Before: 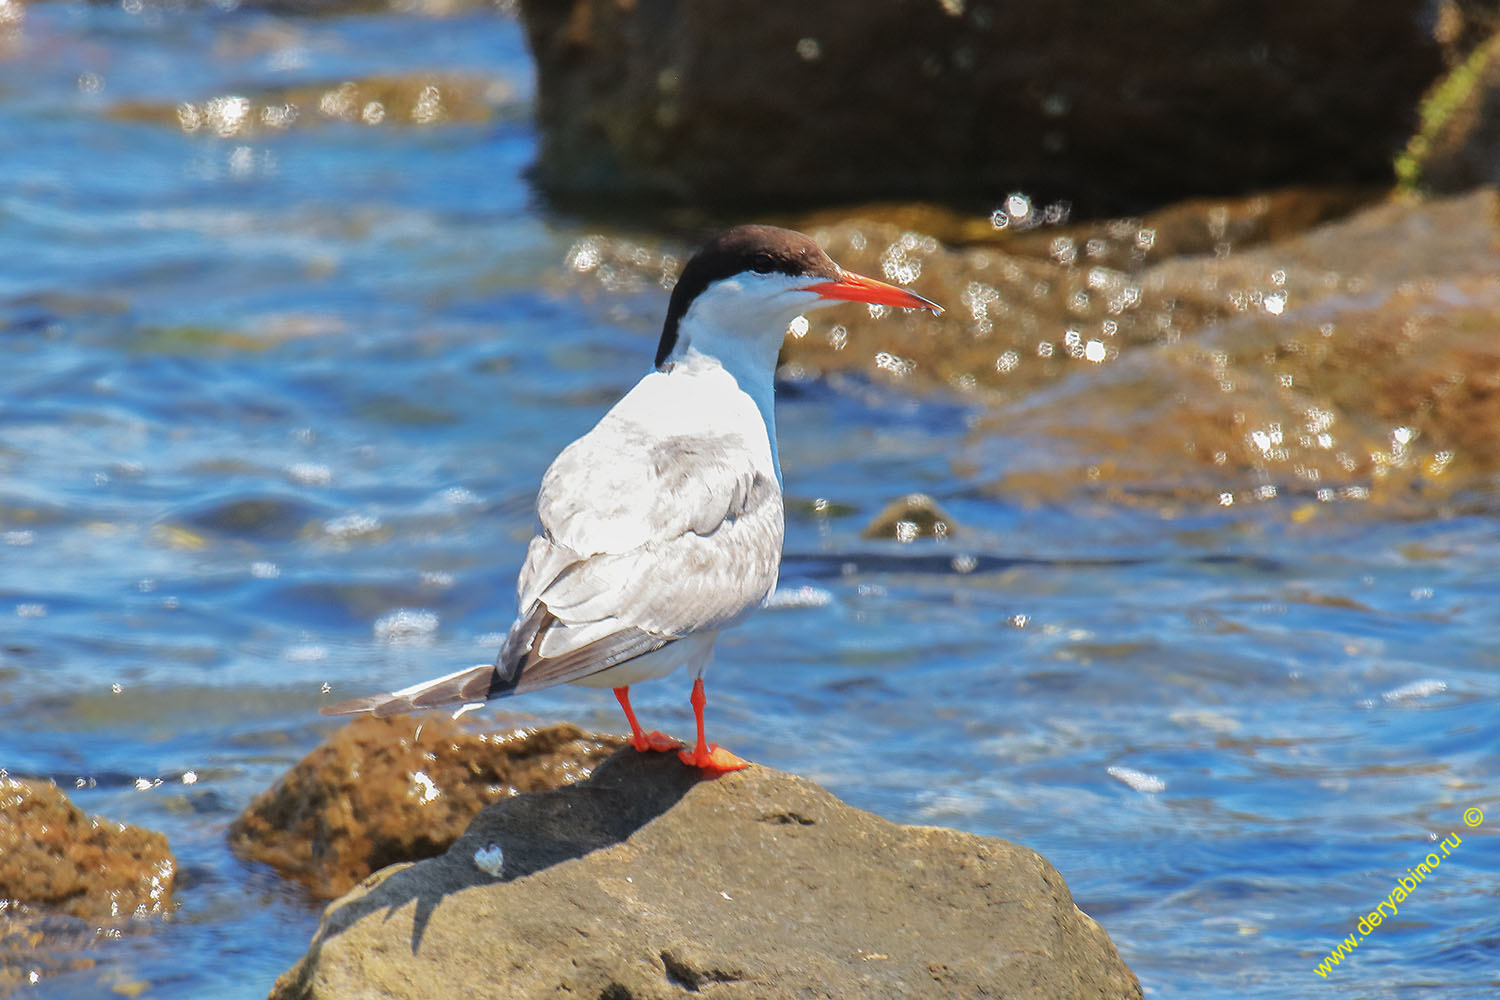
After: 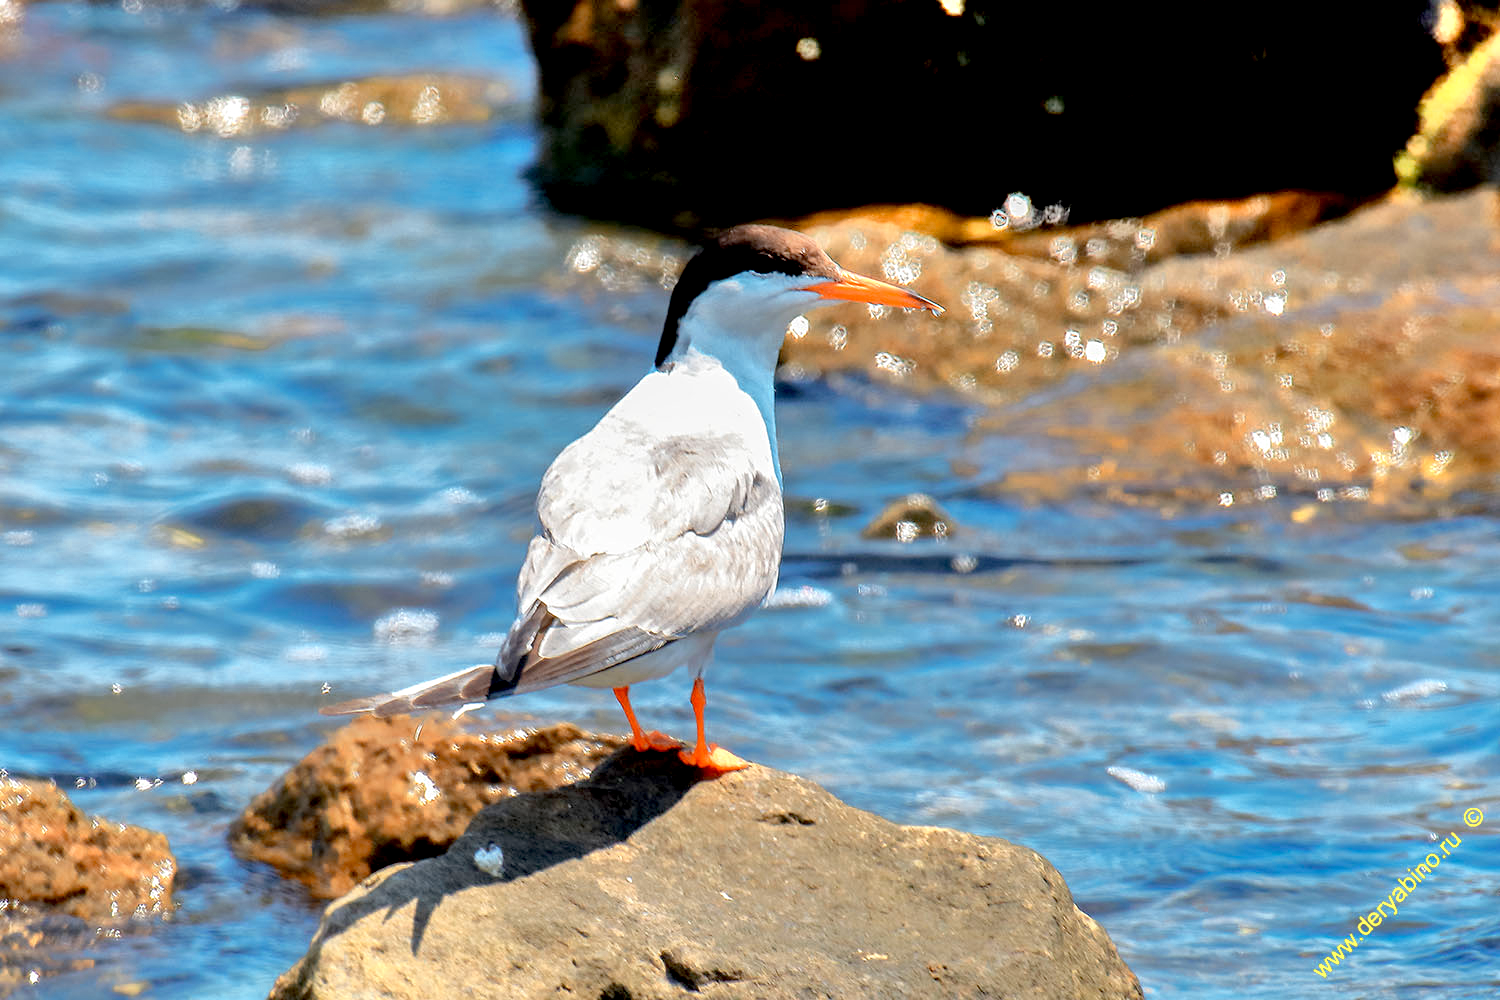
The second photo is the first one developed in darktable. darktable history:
shadows and highlights: radius 132.25, soften with gaussian
exposure: black level correction 0.024, exposure 0.184 EV, compensate highlight preservation false
color zones: curves: ch0 [(0.018, 0.548) (0.197, 0.654) (0.425, 0.447) (0.605, 0.658) (0.732, 0.579)]; ch1 [(0.105, 0.531) (0.224, 0.531) (0.386, 0.39) (0.618, 0.456) (0.732, 0.456) (0.956, 0.421)]; ch2 [(0.039, 0.583) (0.215, 0.465) (0.399, 0.544) (0.465, 0.548) (0.614, 0.447) (0.724, 0.43) (0.882, 0.623) (0.956, 0.632)]
